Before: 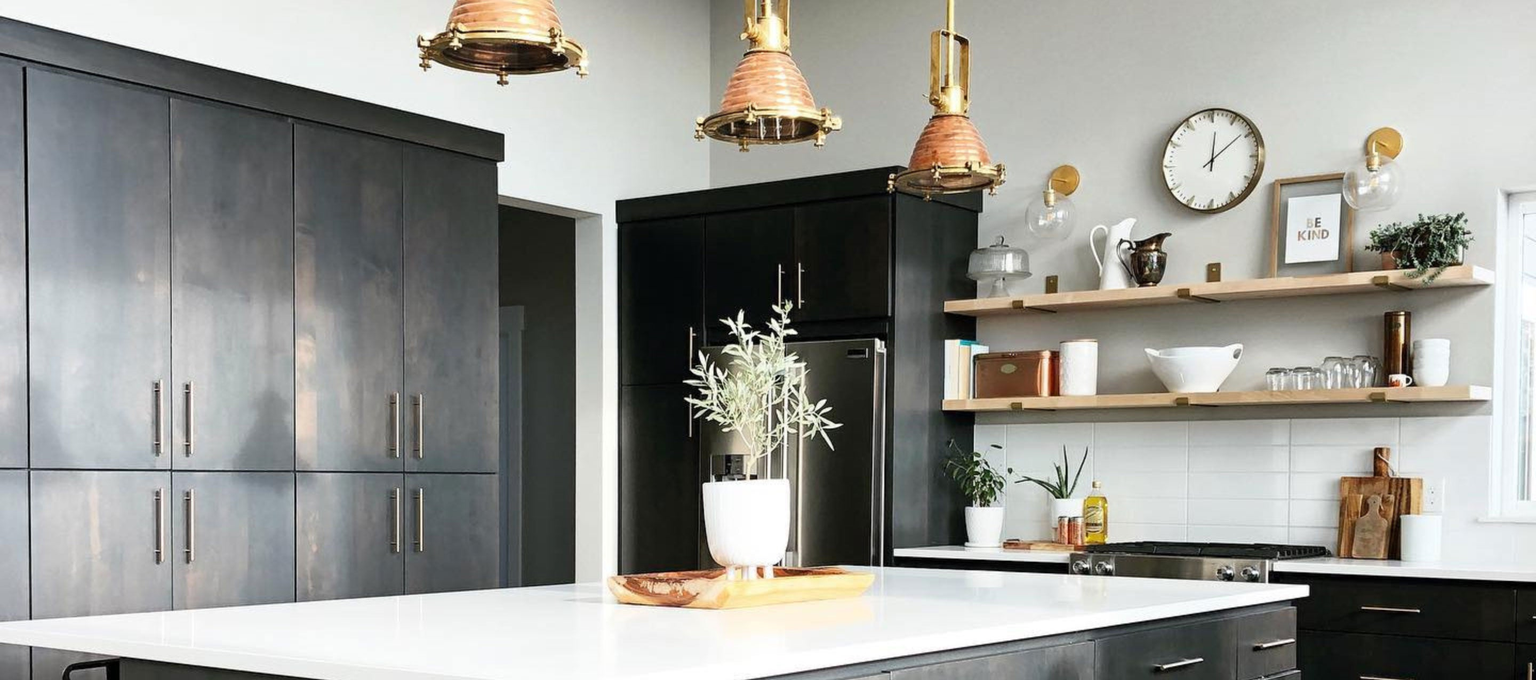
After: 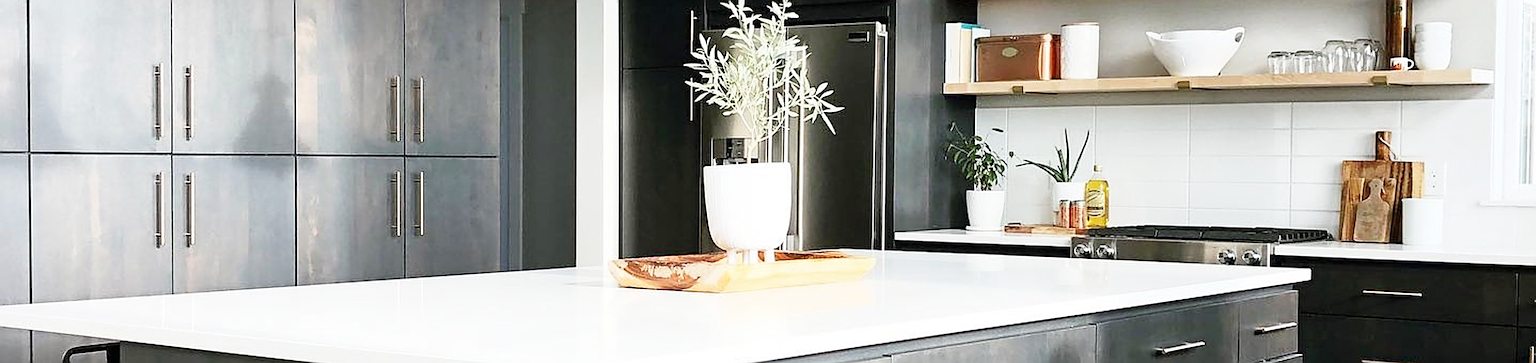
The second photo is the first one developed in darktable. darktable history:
sharpen: amount 1.003
crop and rotate: top 46.598%, right 0.089%
base curve: curves: ch0 [(0, 0) (0.204, 0.334) (0.55, 0.733) (1, 1)], preserve colors none
